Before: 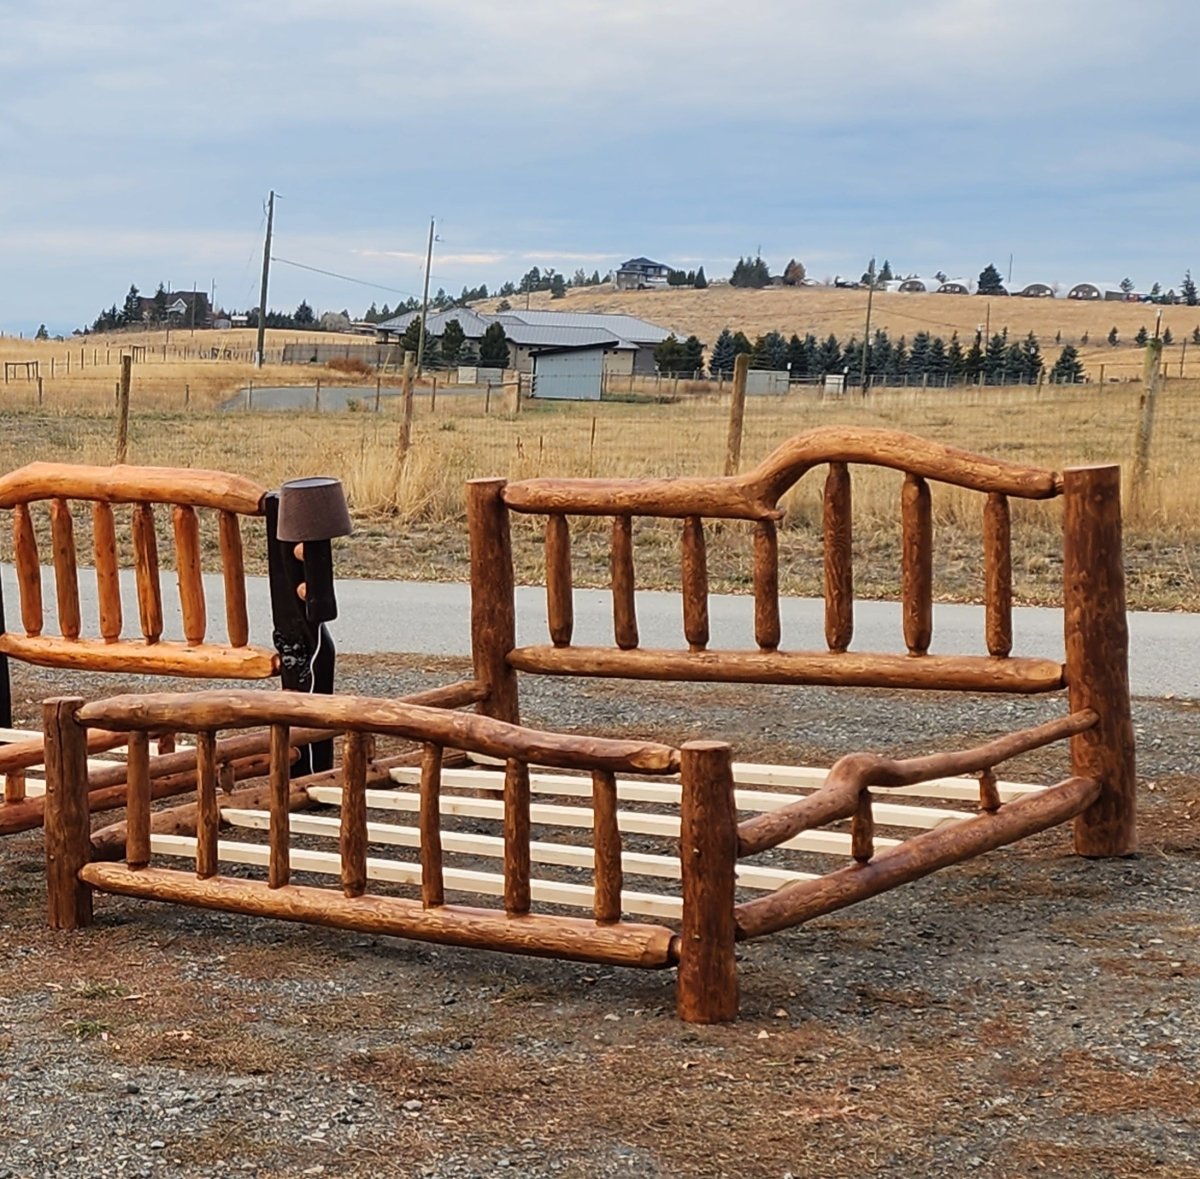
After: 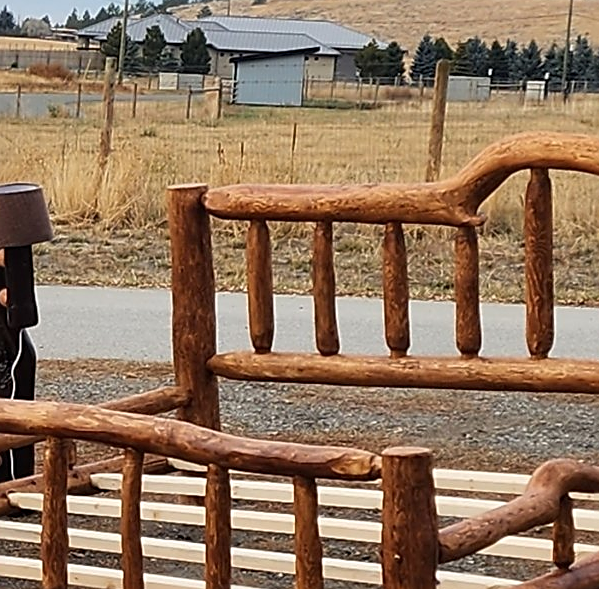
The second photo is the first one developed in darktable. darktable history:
sharpen: on, module defaults
crop: left 25%, top 25%, right 25%, bottom 25%
